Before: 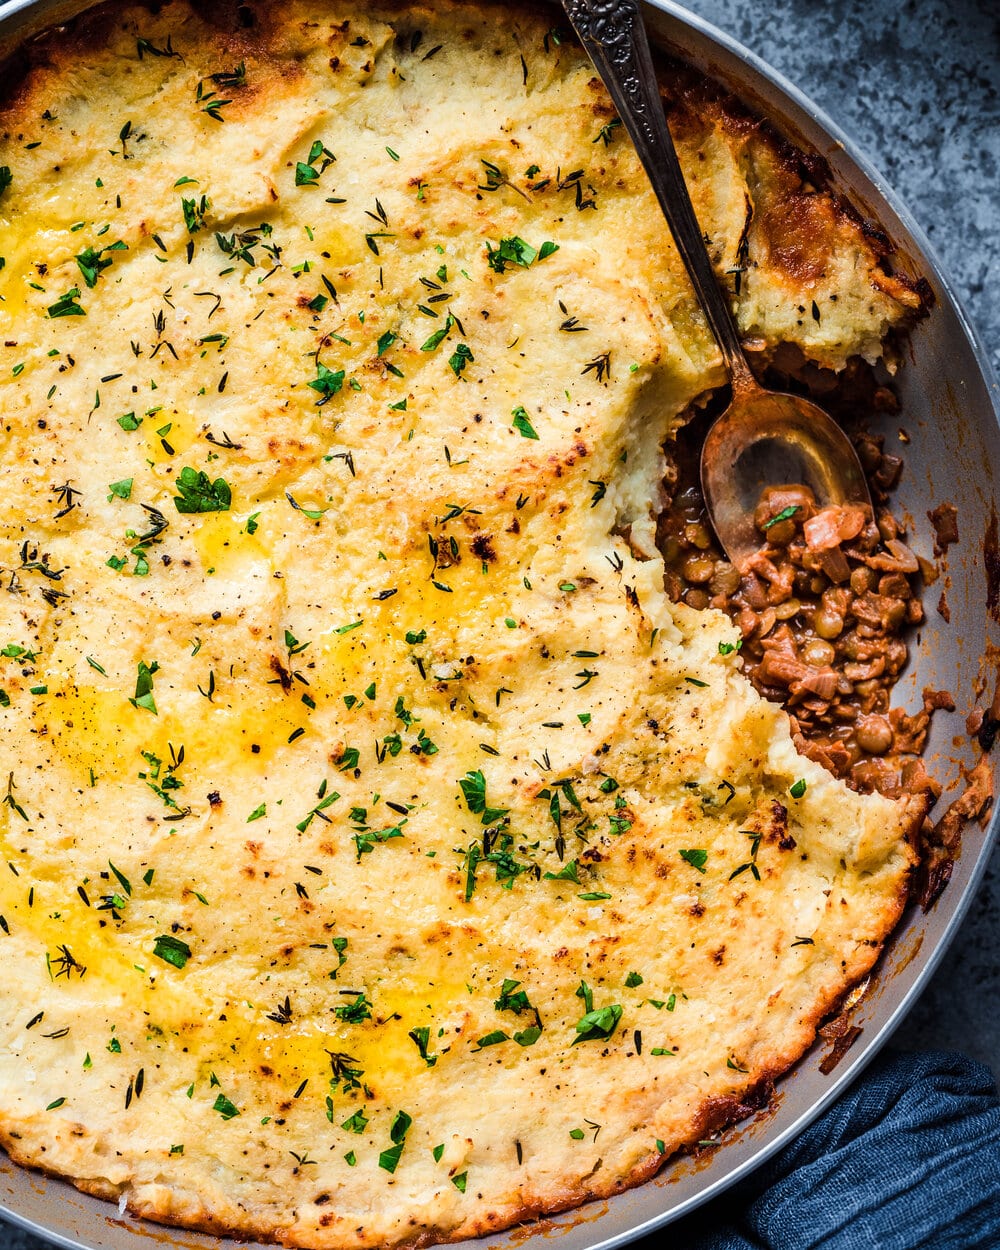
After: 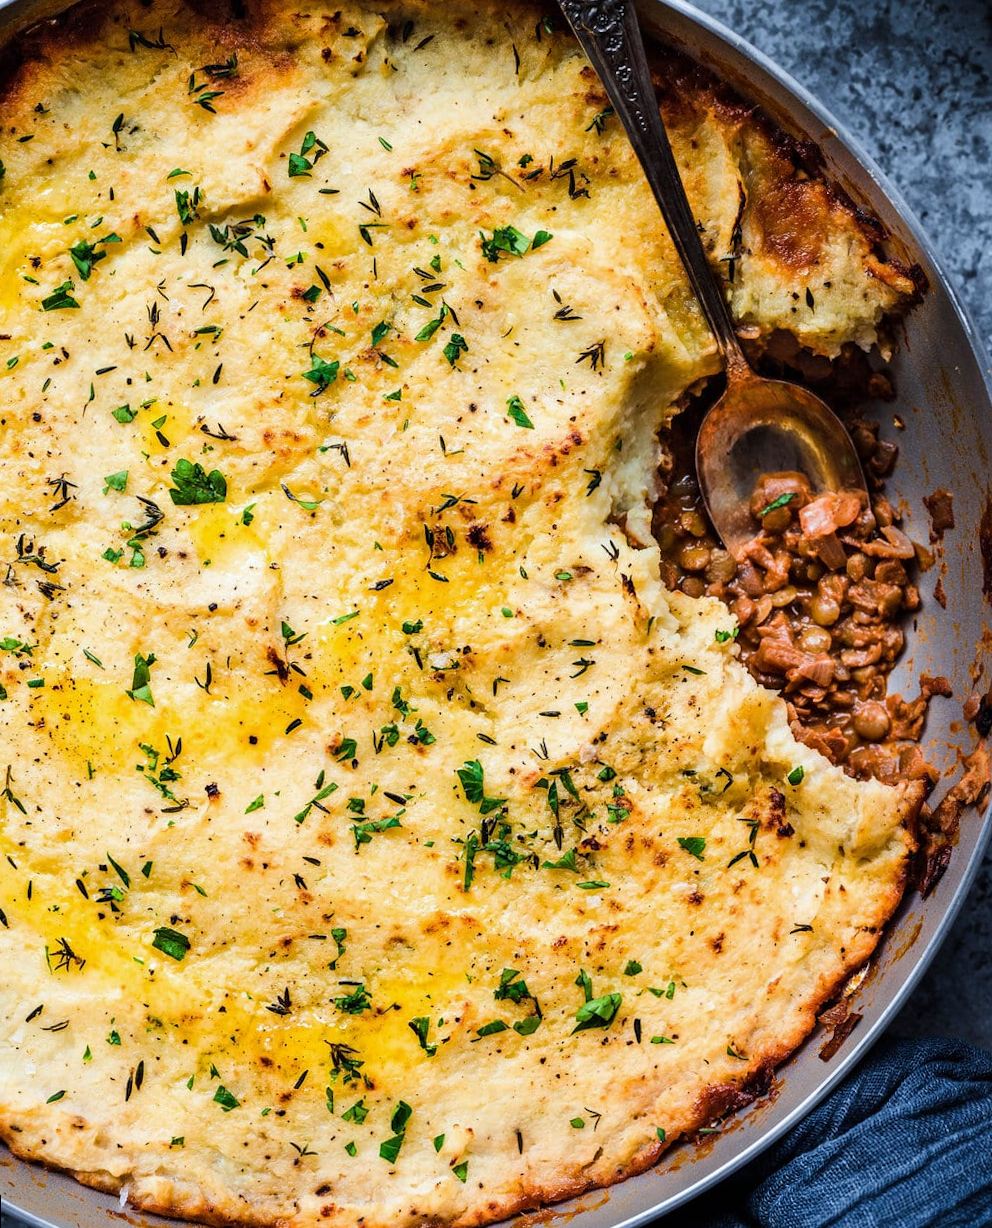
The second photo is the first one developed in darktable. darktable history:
white balance: red 0.983, blue 1.036
rotate and perspective: rotation -0.45°, automatic cropping original format, crop left 0.008, crop right 0.992, crop top 0.012, crop bottom 0.988
